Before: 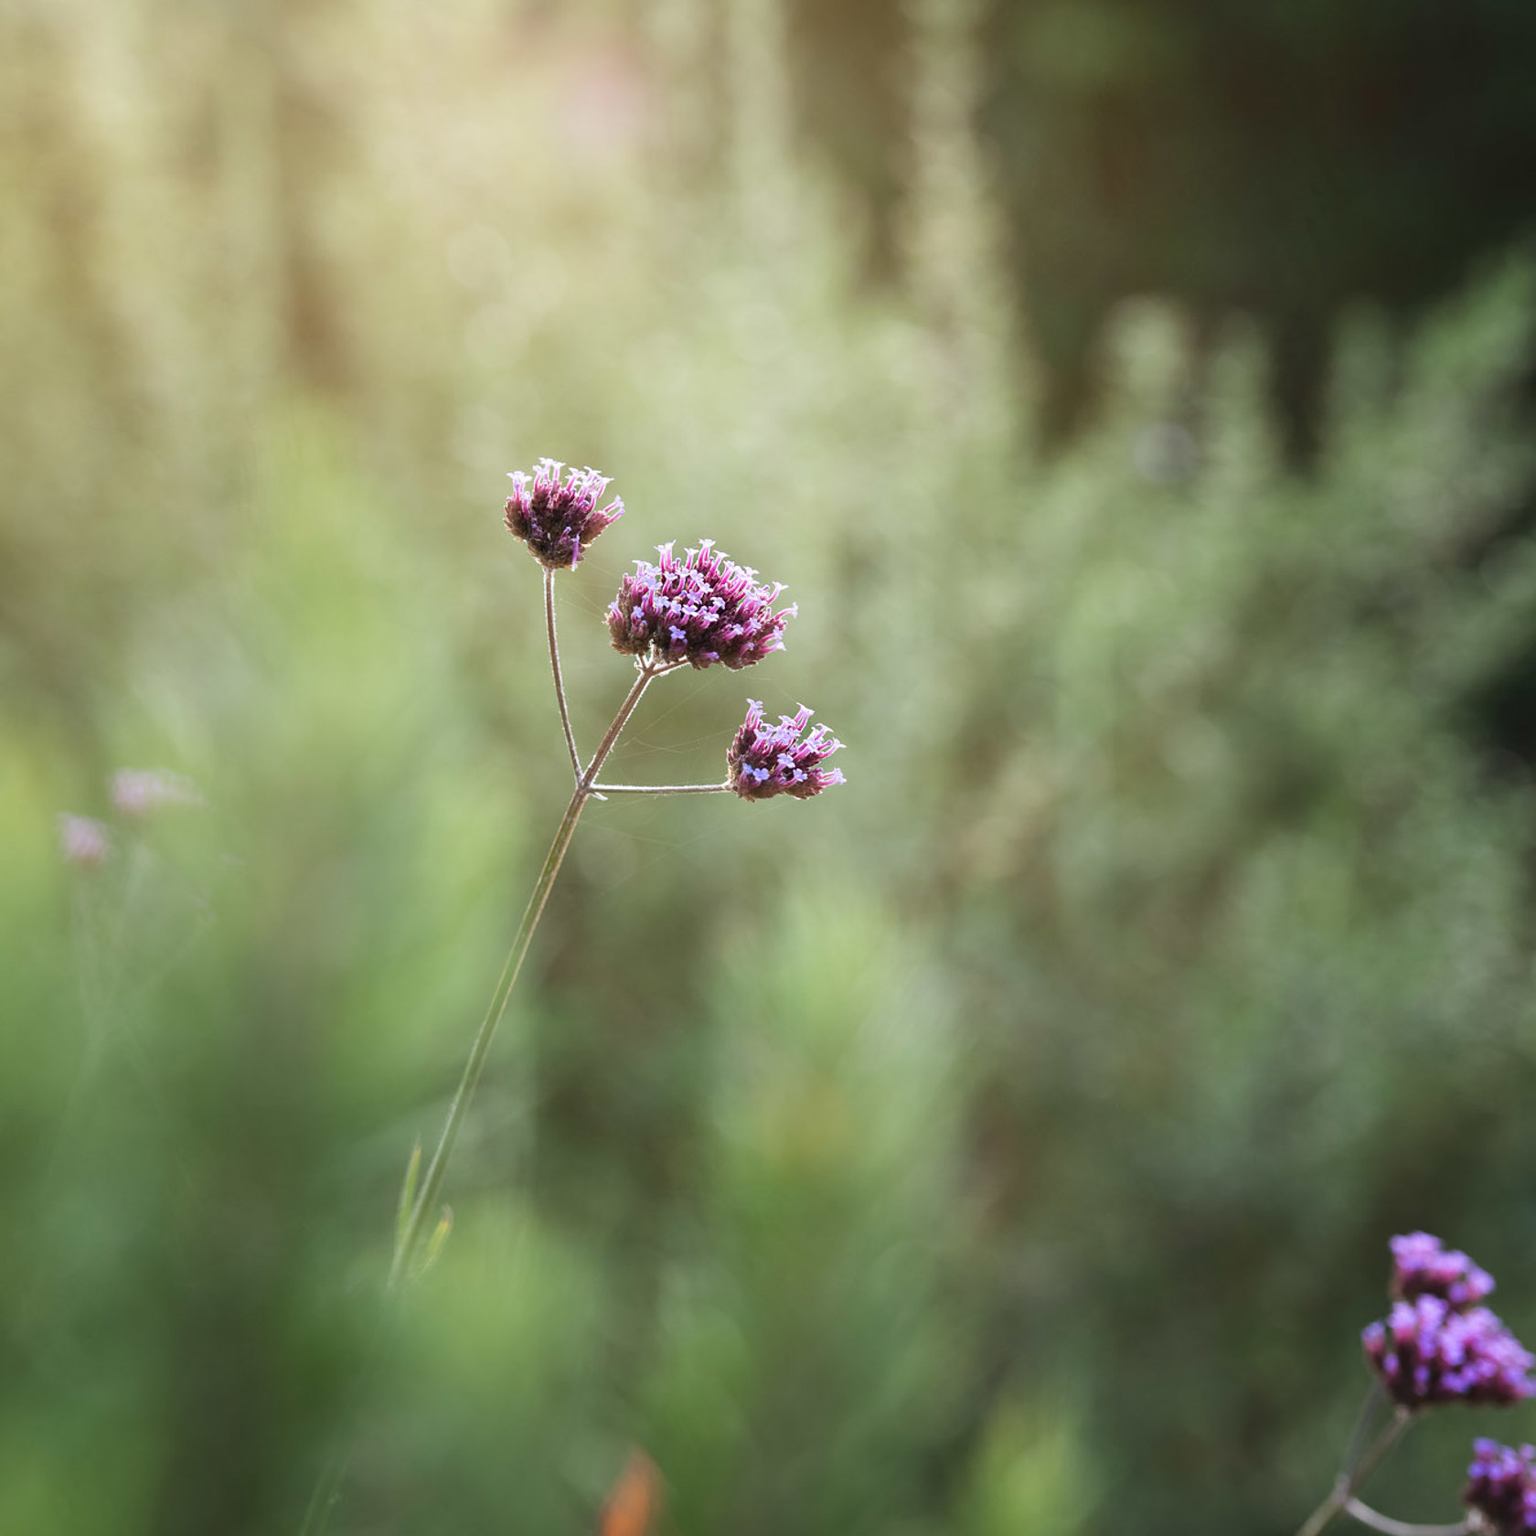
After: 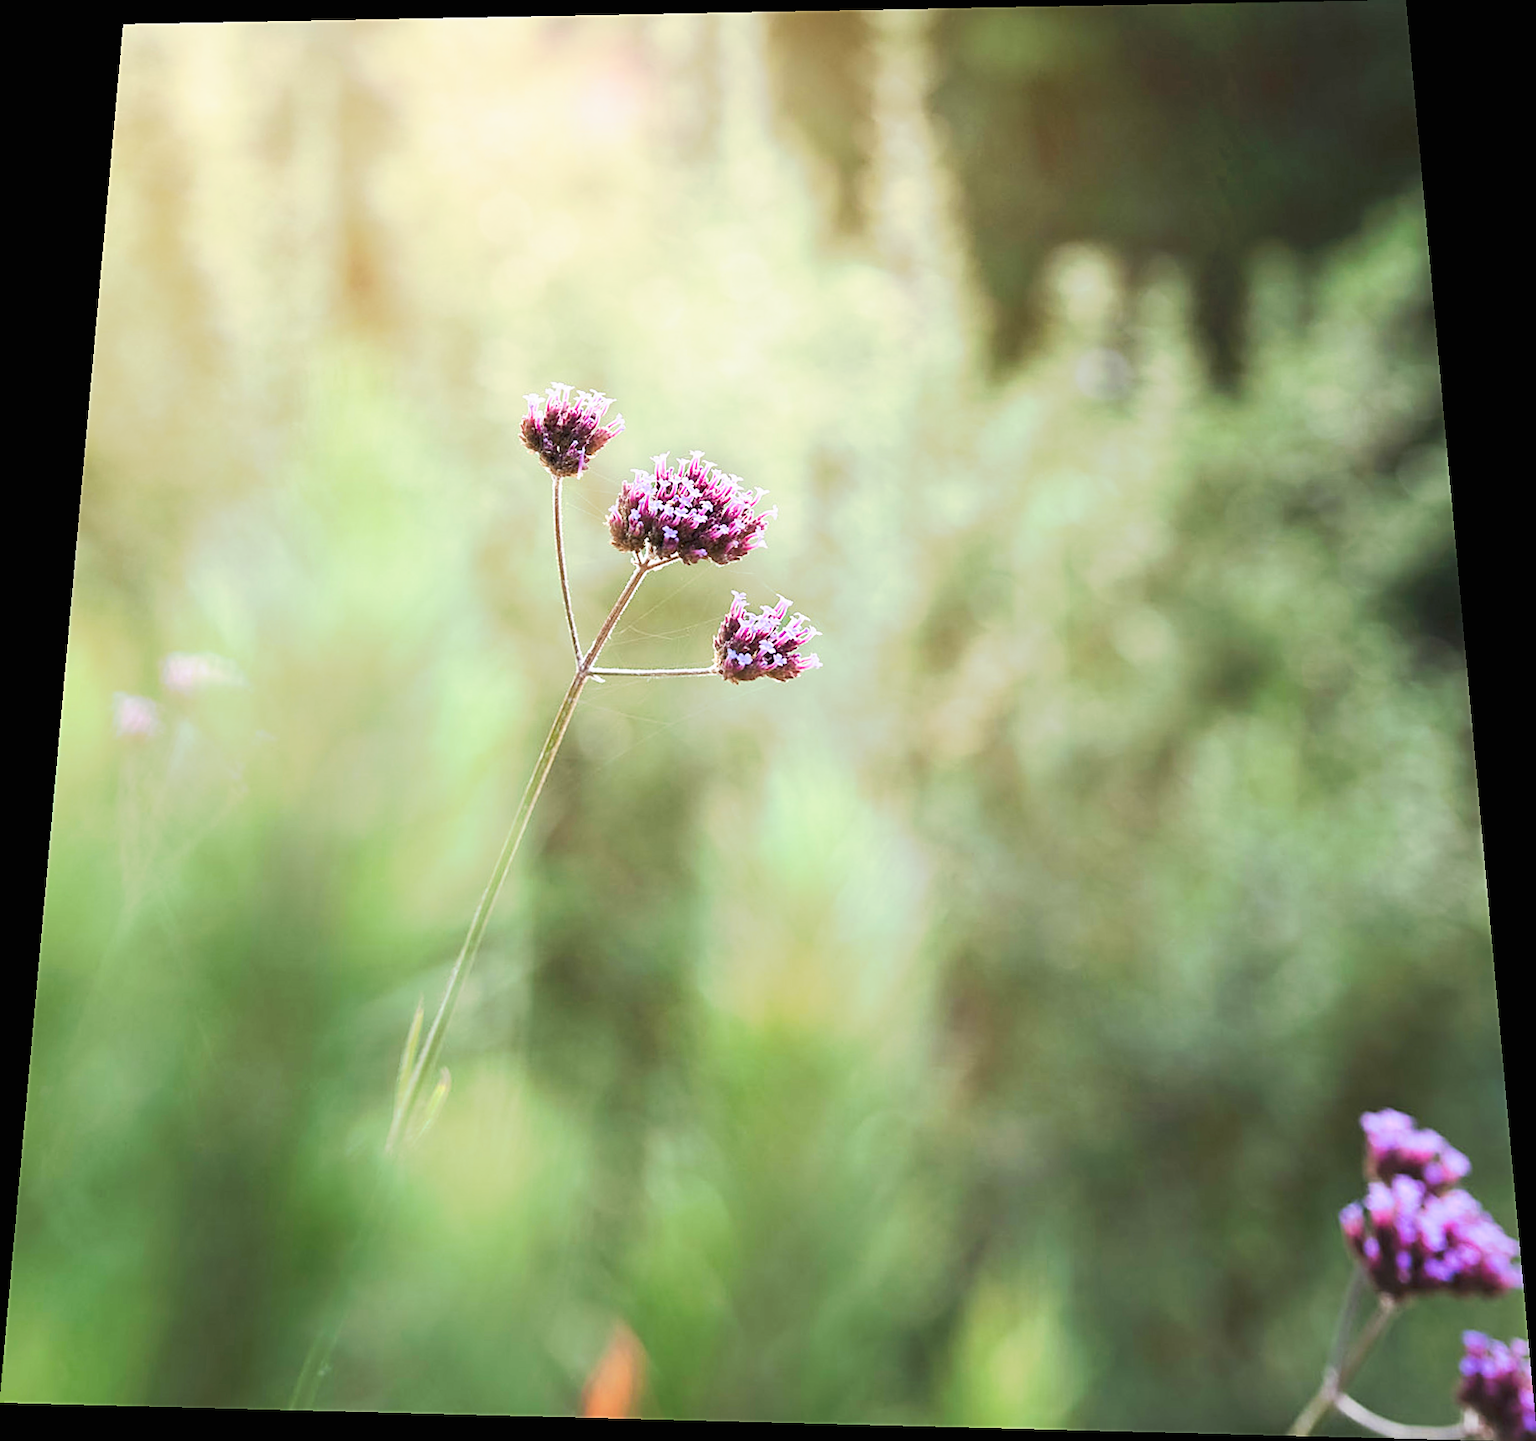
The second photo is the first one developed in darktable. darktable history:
sharpen: on, module defaults
tone curve: curves: ch0 [(0, 0) (0.003, 0.024) (0.011, 0.029) (0.025, 0.044) (0.044, 0.072) (0.069, 0.104) (0.1, 0.131) (0.136, 0.159) (0.177, 0.191) (0.224, 0.245) (0.277, 0.298) (0.335, 0.354) (0.399, 0.428) (0.468, 0.503) (0.543, 0.596) (0.623, 0.684) (0.709, 0.781) (0.801, 0.843) (0.898, 0.946) (1, 1)], preserve colors none
contrast brightness saturation: brightness -0.09
rotate and perspective: rotation 0.128°, lens shift (vertical) -0.181, lens shift (horizontal) -0.044, shear 0.001, automatic cropping off
exposure: black level correction 0.001, exposure 1.116 EV, compensate highlight preservation false
shadows and highlights: shadows 43.06, highlights 6.94
filmic rgb: white relative exposure 3.85 EV, hardness 4.3
